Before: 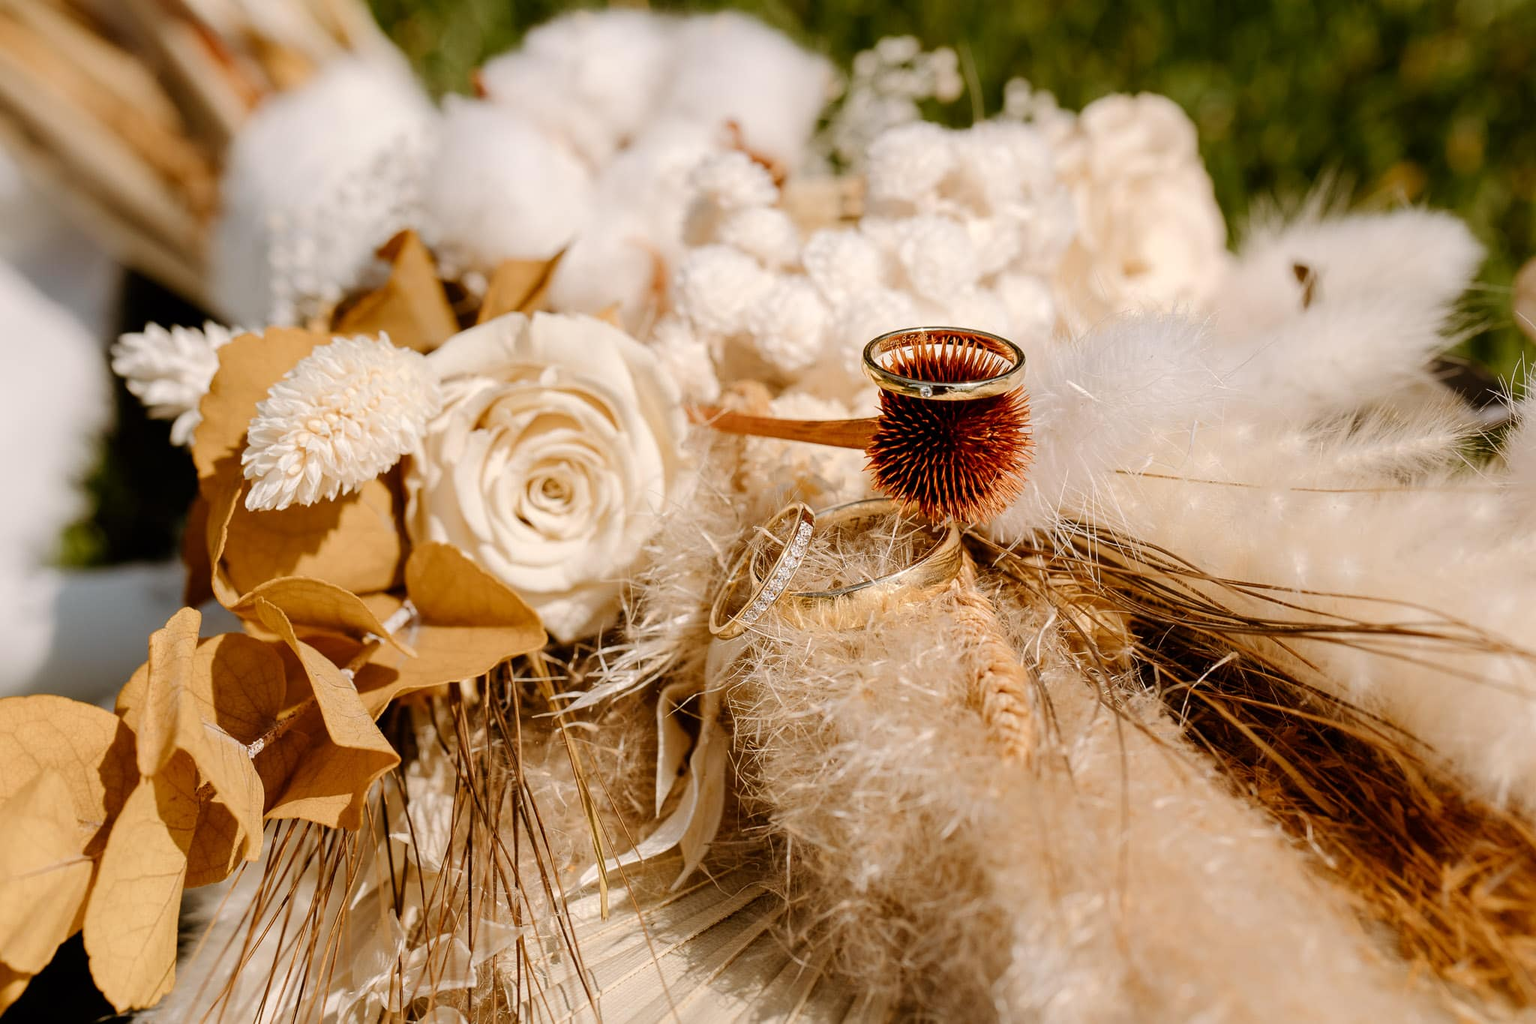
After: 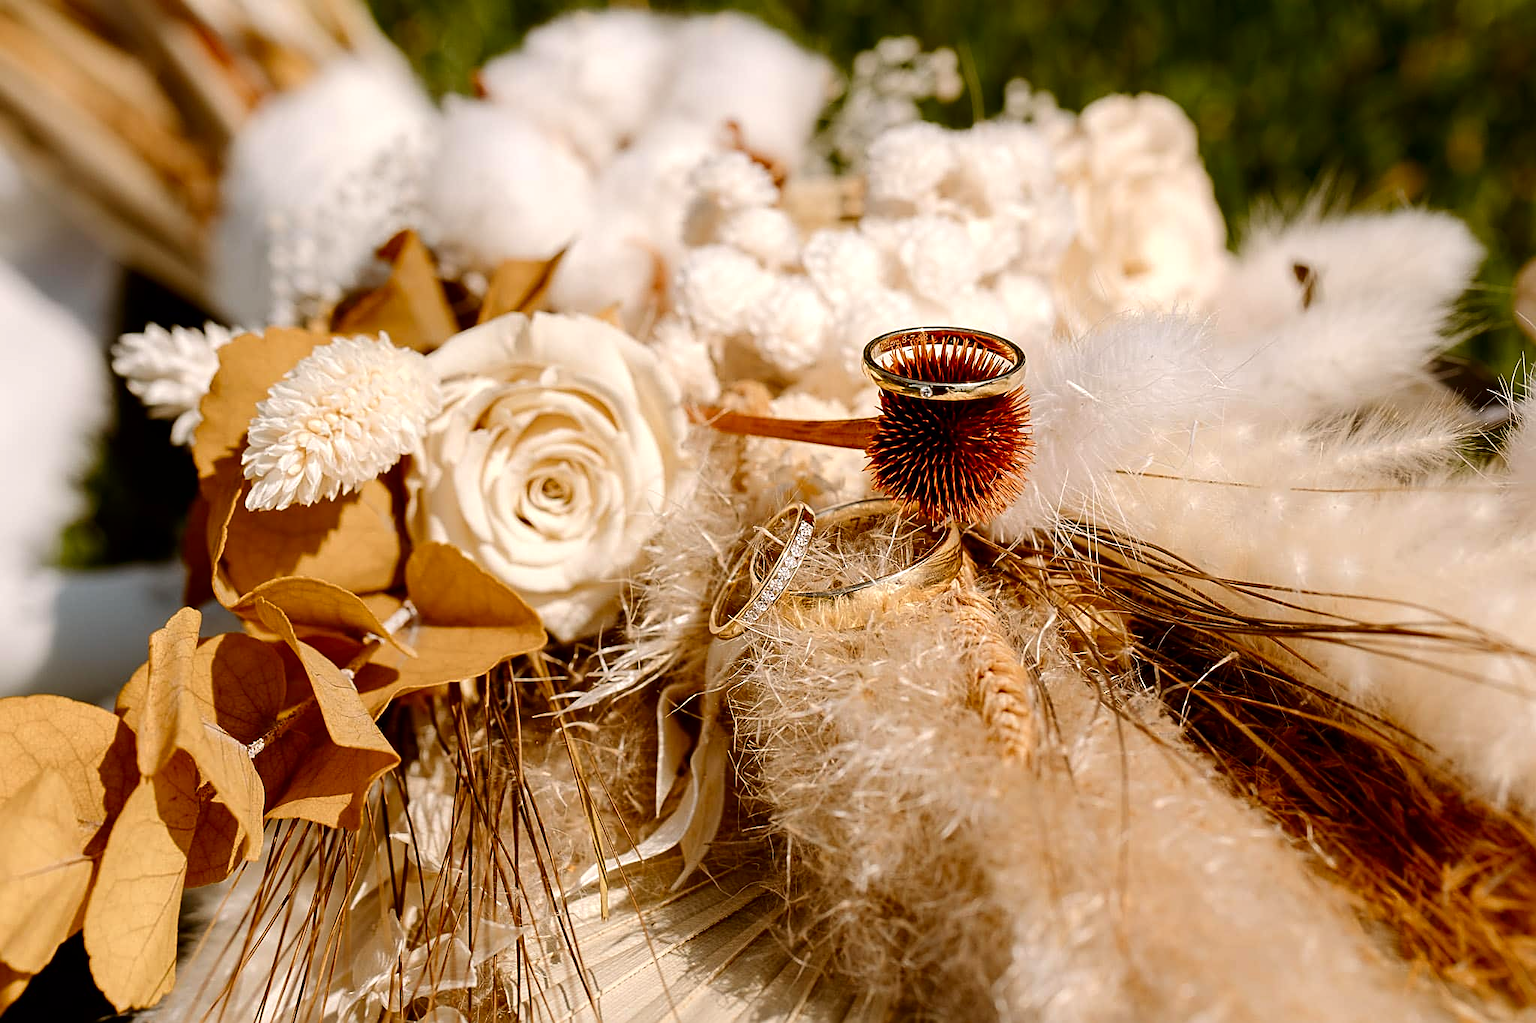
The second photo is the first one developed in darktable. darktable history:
exposure: exposure 0.235 EV, compensate highlight preservation false
contrast brightness saturation: contrast 0.069, brightness -0.147, saturation 0.107
sharpen: on, module defaults
